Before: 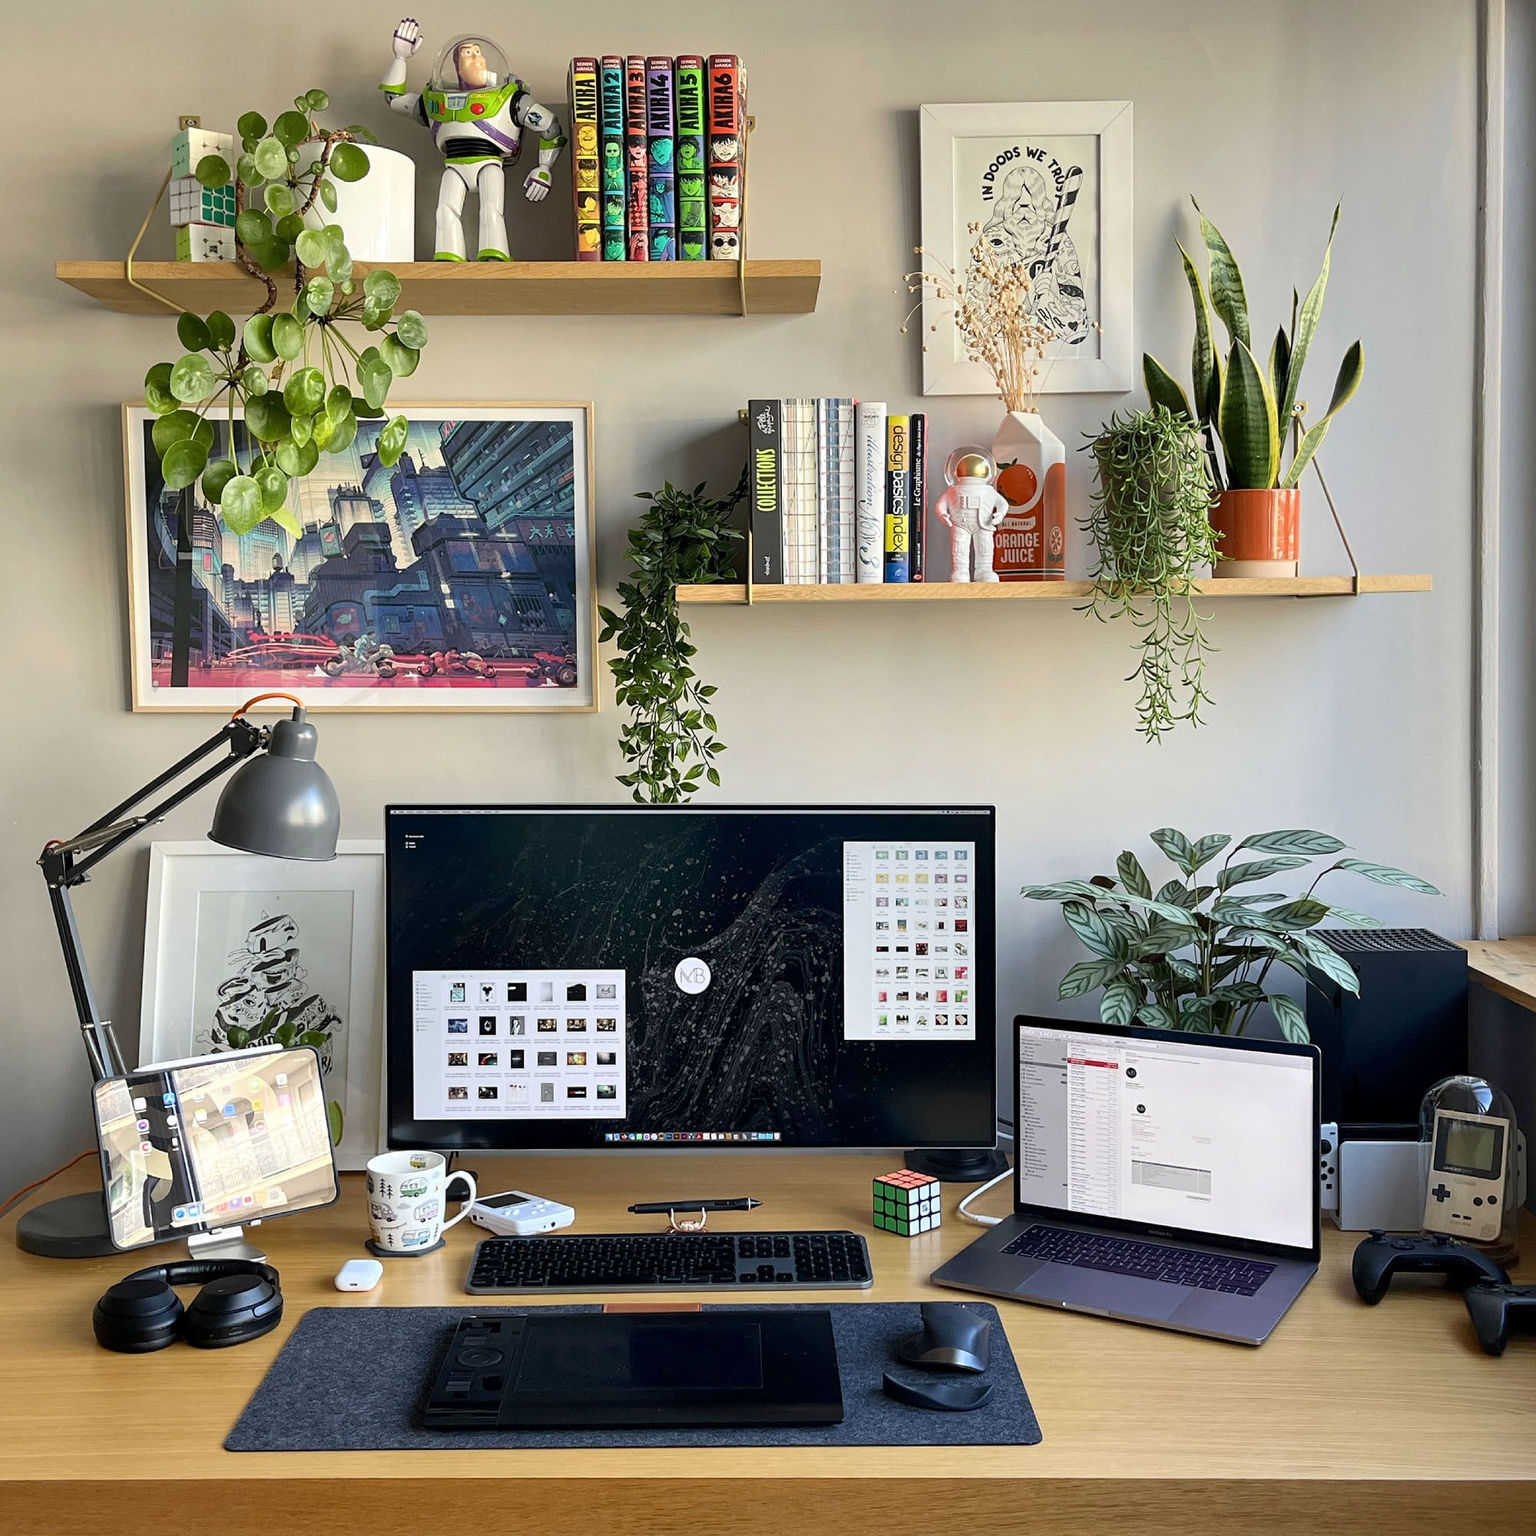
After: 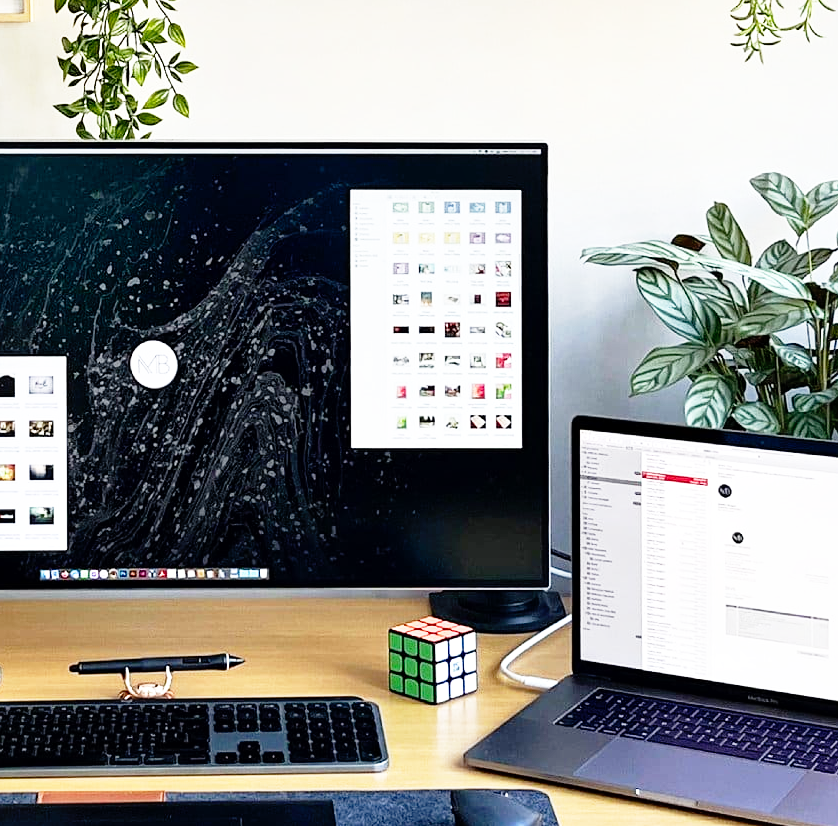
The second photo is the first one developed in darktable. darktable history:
crop: left 37.434%, top 45.34%, right 20.643%, bottom 13.358%
local contrast: mode bilateral grid, contrast 21, coarseness 50, detail 120%, midtone range 0.2
base curve: curves: ch0 [(0, 0) (0.012, 0.01) (0.073, 0.168) (0.31, 0.711) (0.645, 0.957) (1, 1)], preserve colors none
color balance rgb: perceptual saturation grading › global saturation 2.723%
